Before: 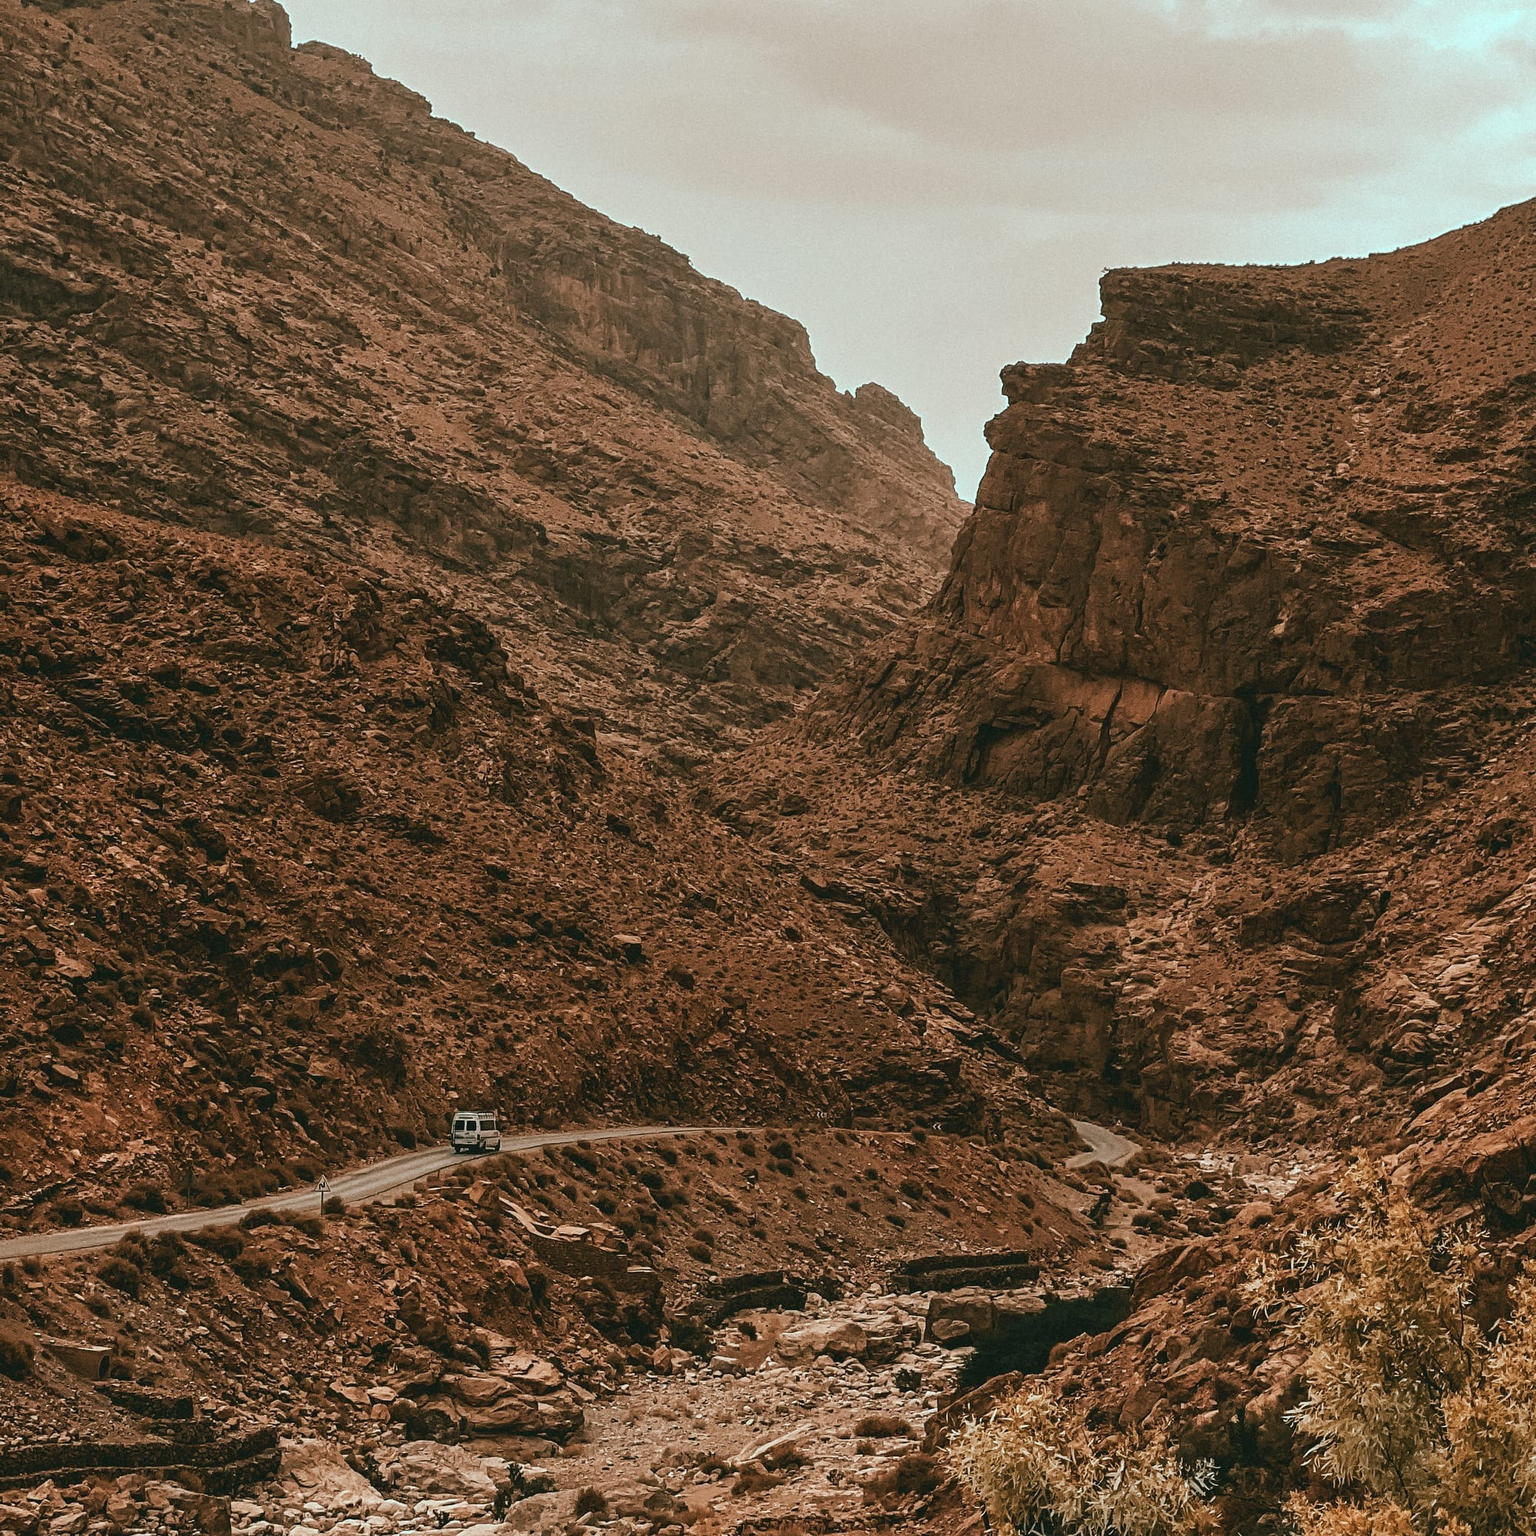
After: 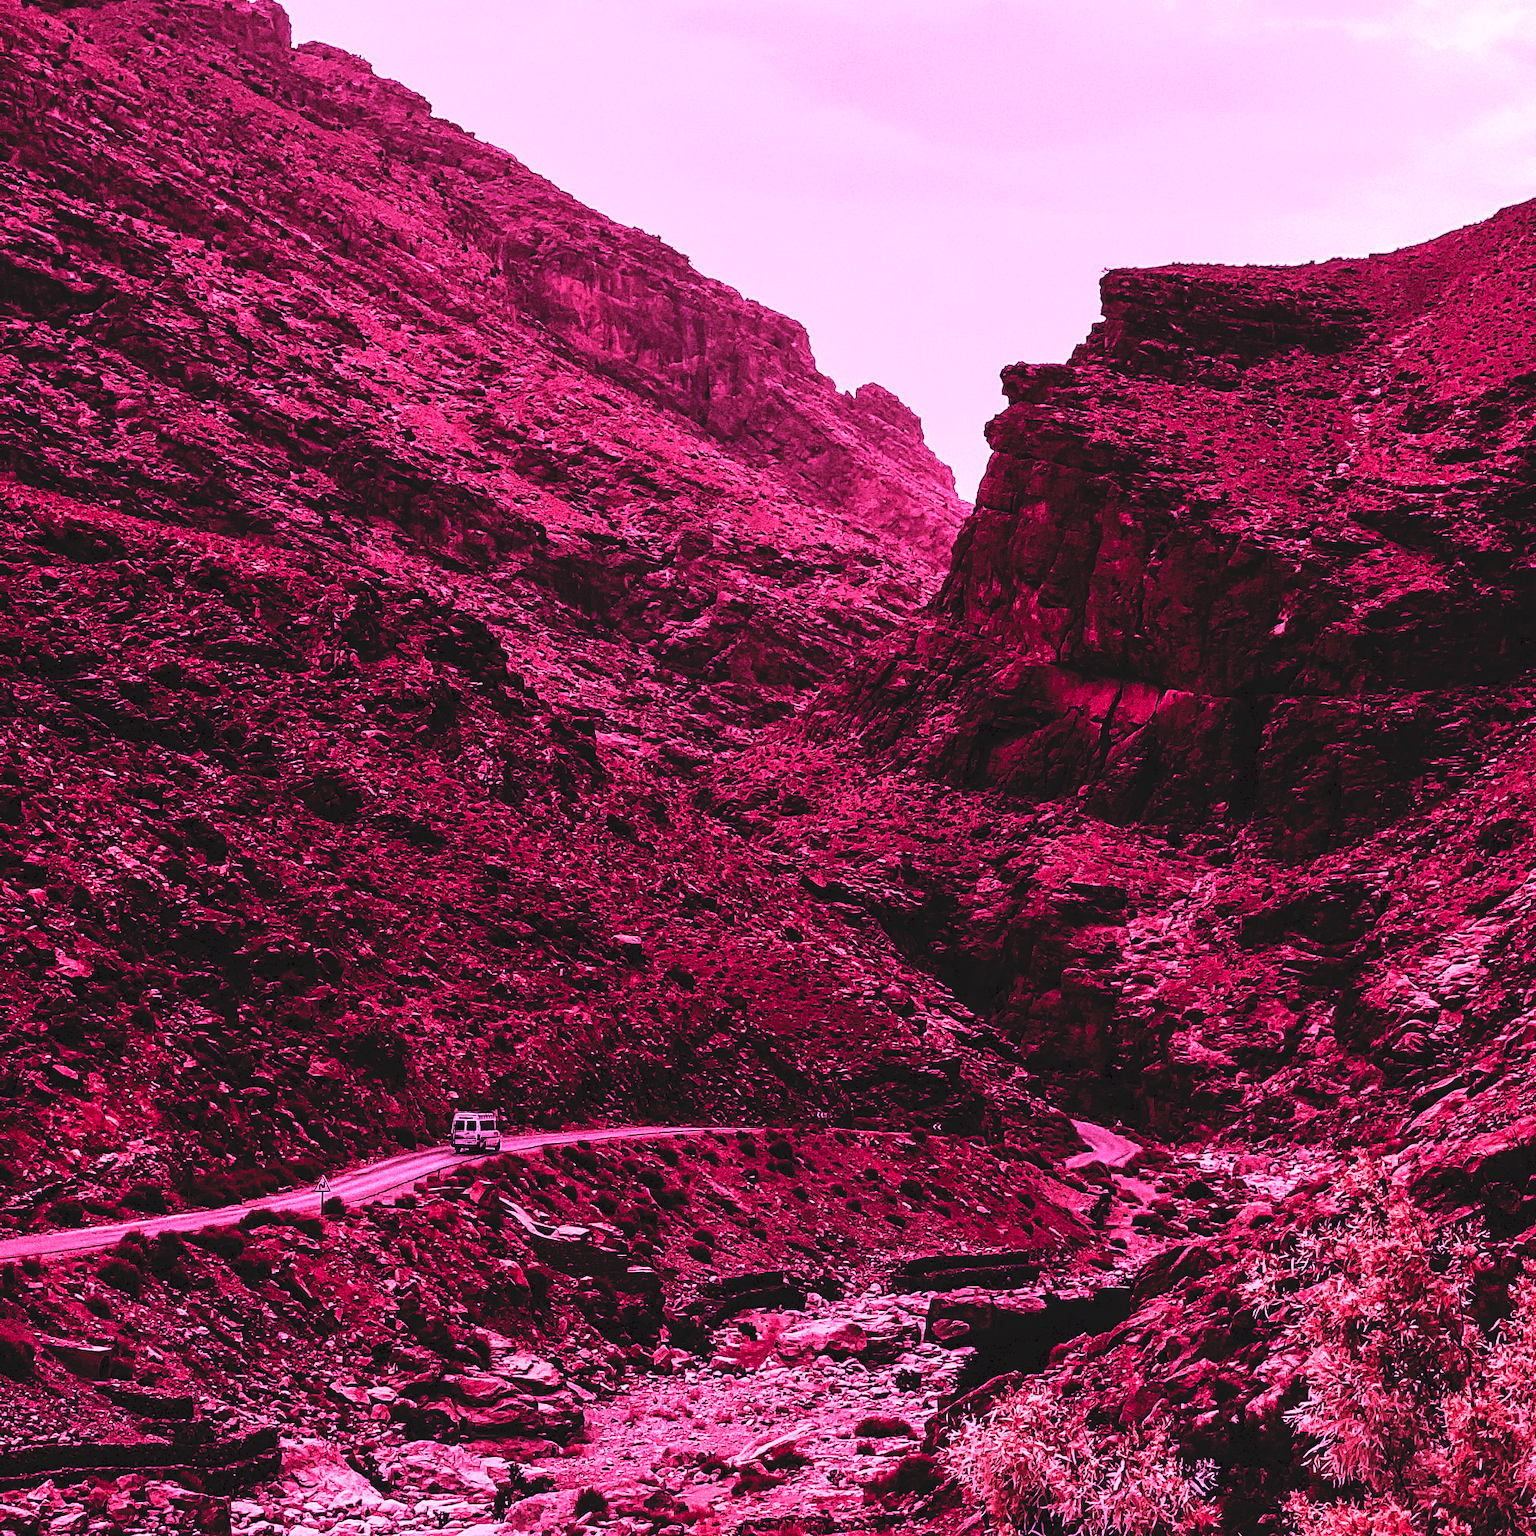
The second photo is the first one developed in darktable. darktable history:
color calibration: illuminant custom, x 0.262, y 0.521, temperature 7012.59 K
tone curve: curves: ch0 [(0, 0) (0.003, 0.082) (0.011, 0.082) (0.025, 0.088) (0.044, 0.088) (0.069, 0.093) (0.1, 0.101) (0.136, 0.109) (0.177, 0.129) (0.224, 0.155) (0.277, 0.214) (0.335, 0.289) (0.399, 0.378) (0.468, 0.476) (0.543, 0.589) (0.623, 0.713) (0.709, 0.826) (0.801, 0.908) (0.898, 0.98) (1, 1)], preserve colors none
filmic rgb: middle gray luminance 8.61%, black relative exposure -6.36 EV, white relative exposure 2.72 EV, threshold 5.95 EV, target black luminance 0%, hardness 4.73, latitude 74.15%, contrast 1.332, shadows ↔ highlights balance 9.38%, iterations of high-quality reconstruction 0, enable highlight reconstruction true
